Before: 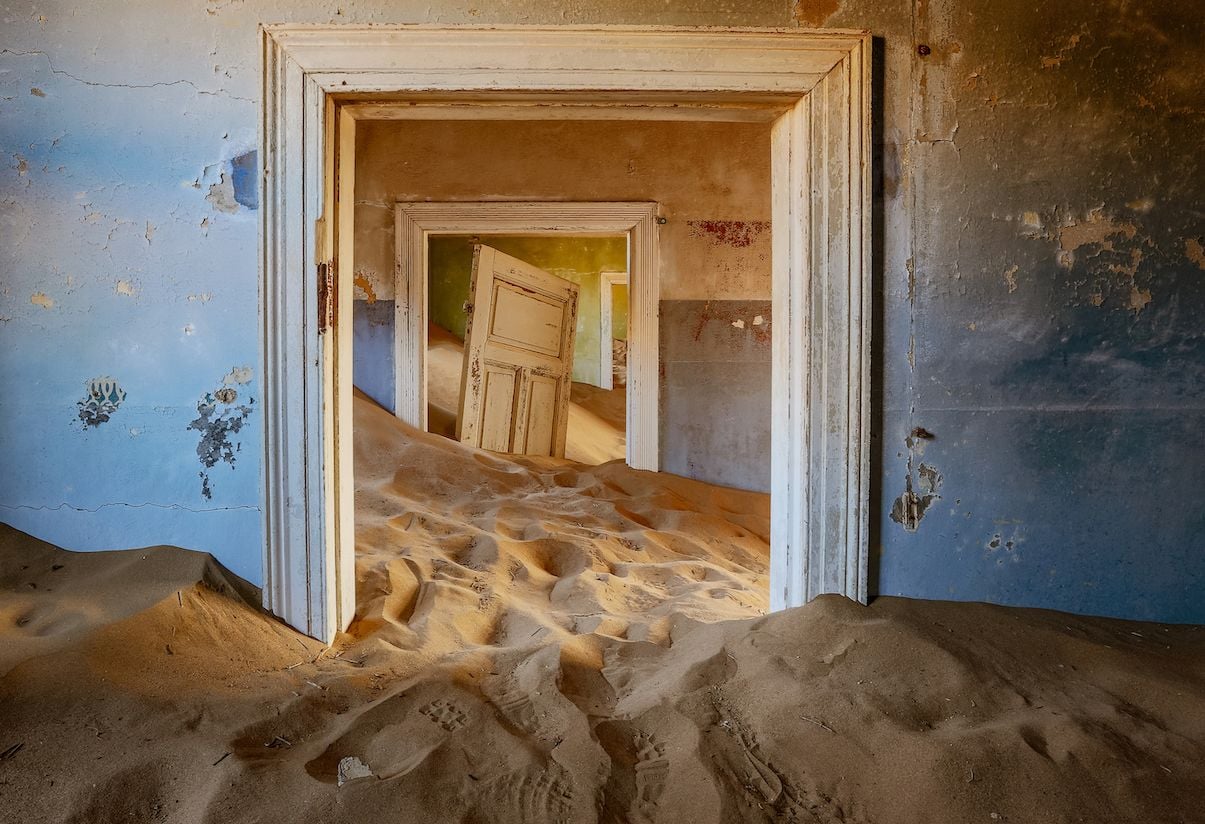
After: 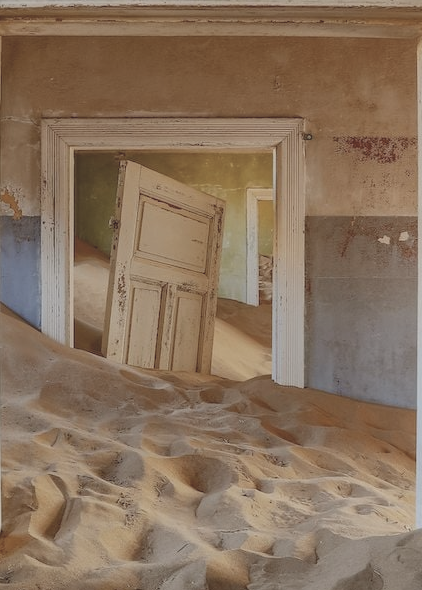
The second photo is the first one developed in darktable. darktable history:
vignetting: fall-off start 115.97%, fall-off radius 58.76%
crop and rotate: left 29.455%, top 10.284%, right 35.443%, bottom 18.084%
contrast brightness saturation: contrast -0.257, saturation -0.439
